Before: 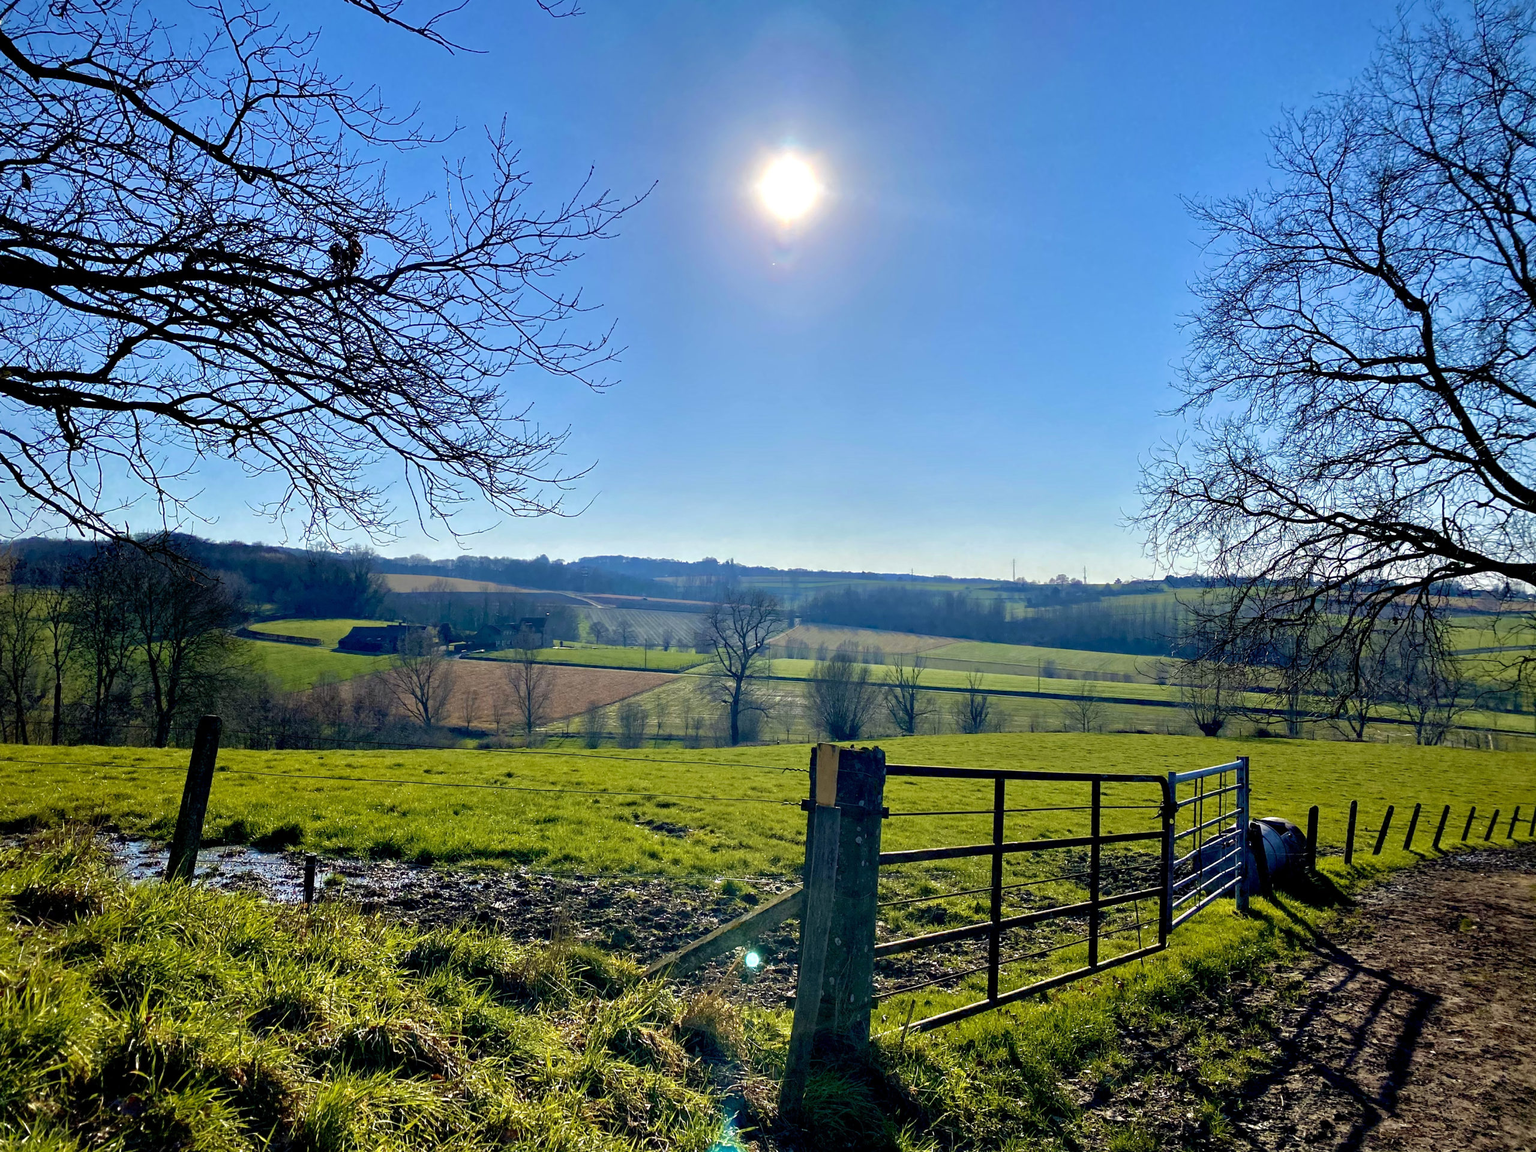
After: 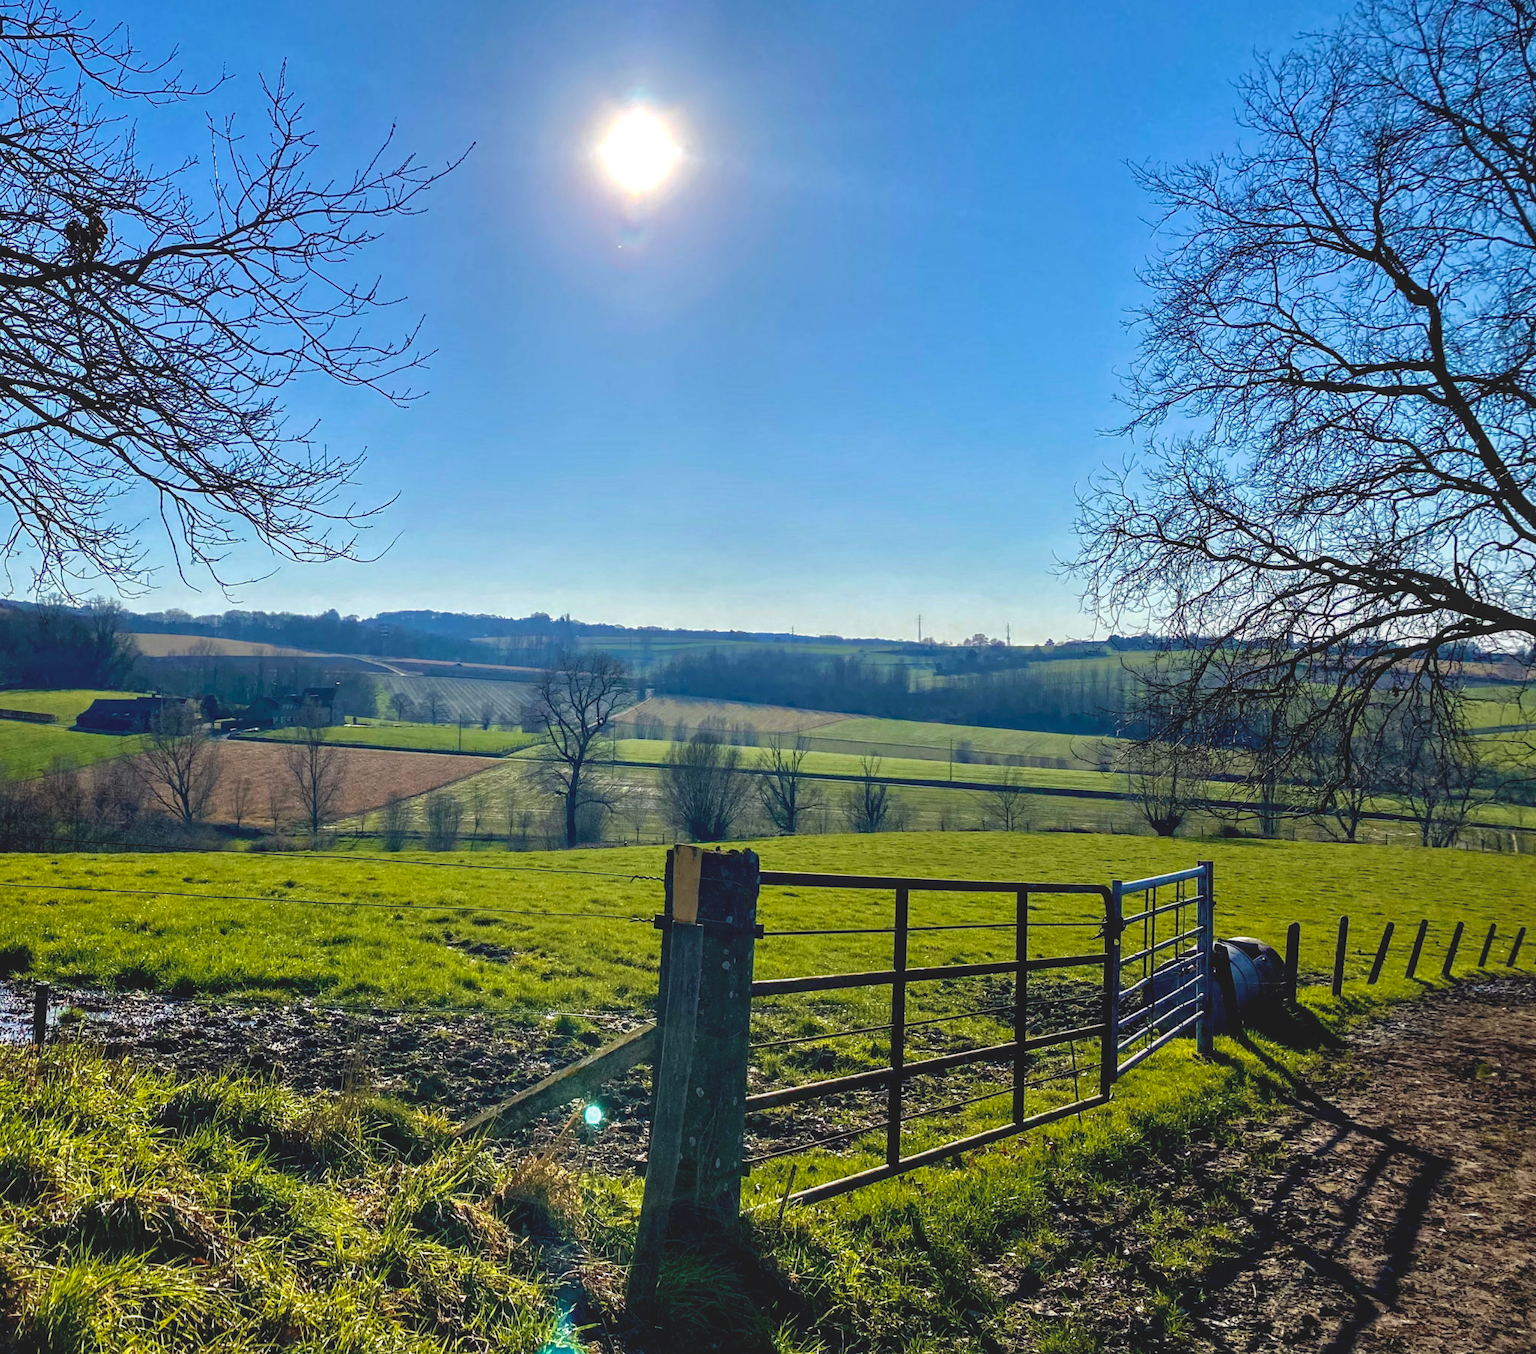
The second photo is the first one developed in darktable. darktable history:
local contrast: on, module defaults
crop and rotate: left 18.059%, top 5.8%, right 1.816%
exposure: black level correction -0.015, exposure -0.13 EV, compensate highlight preservation false
